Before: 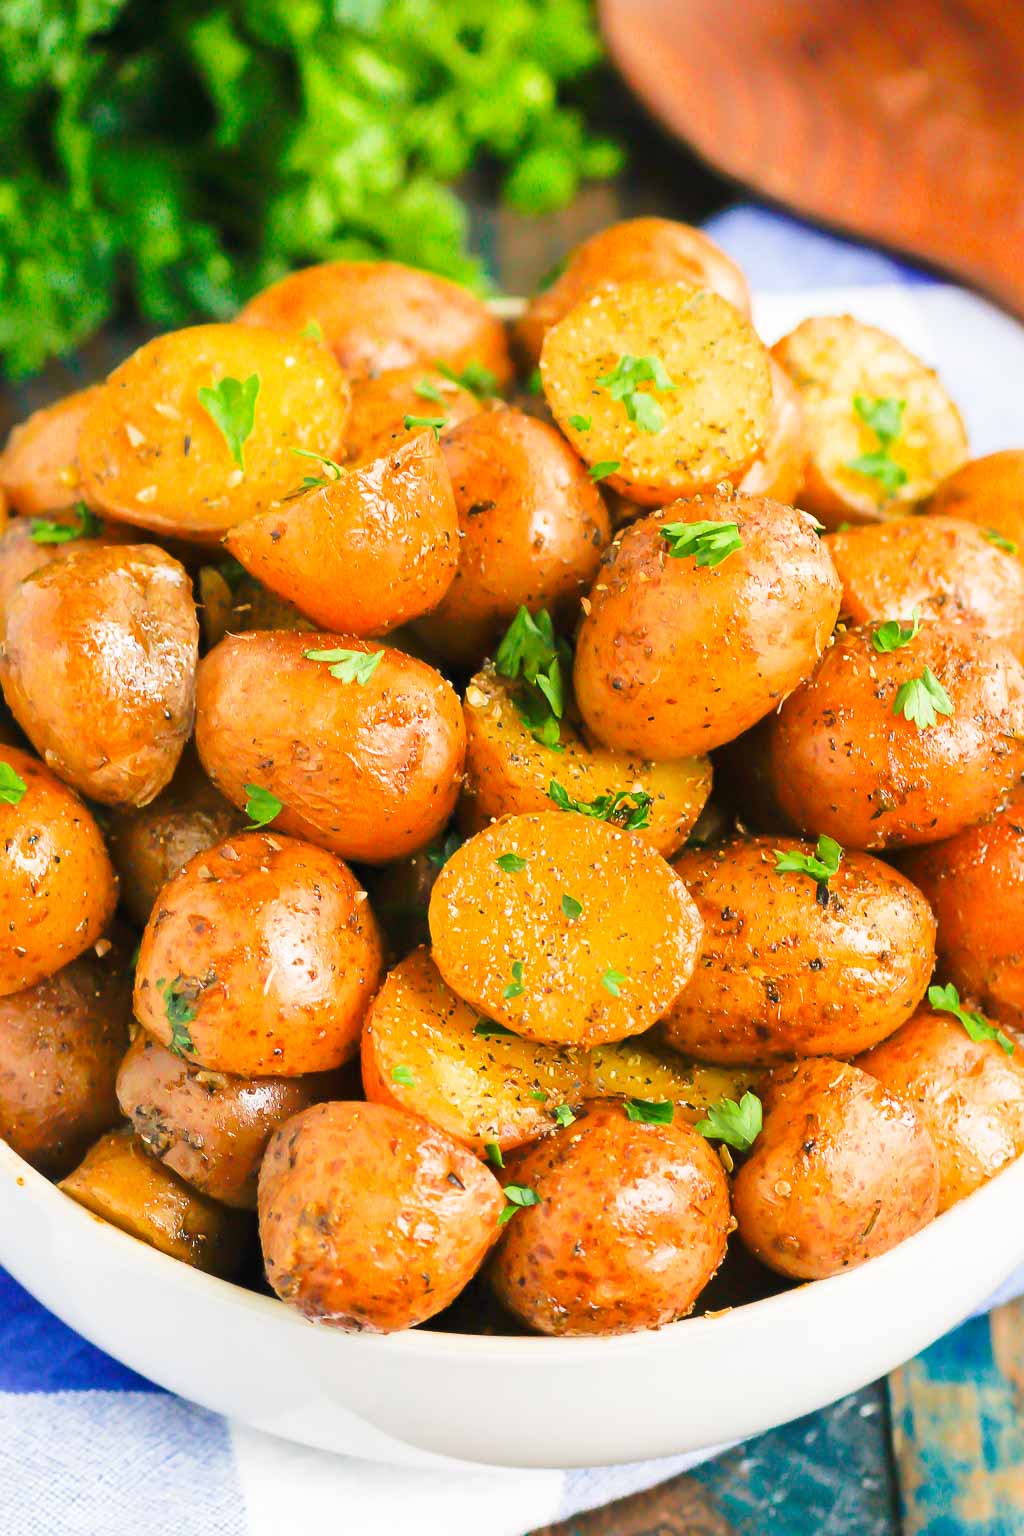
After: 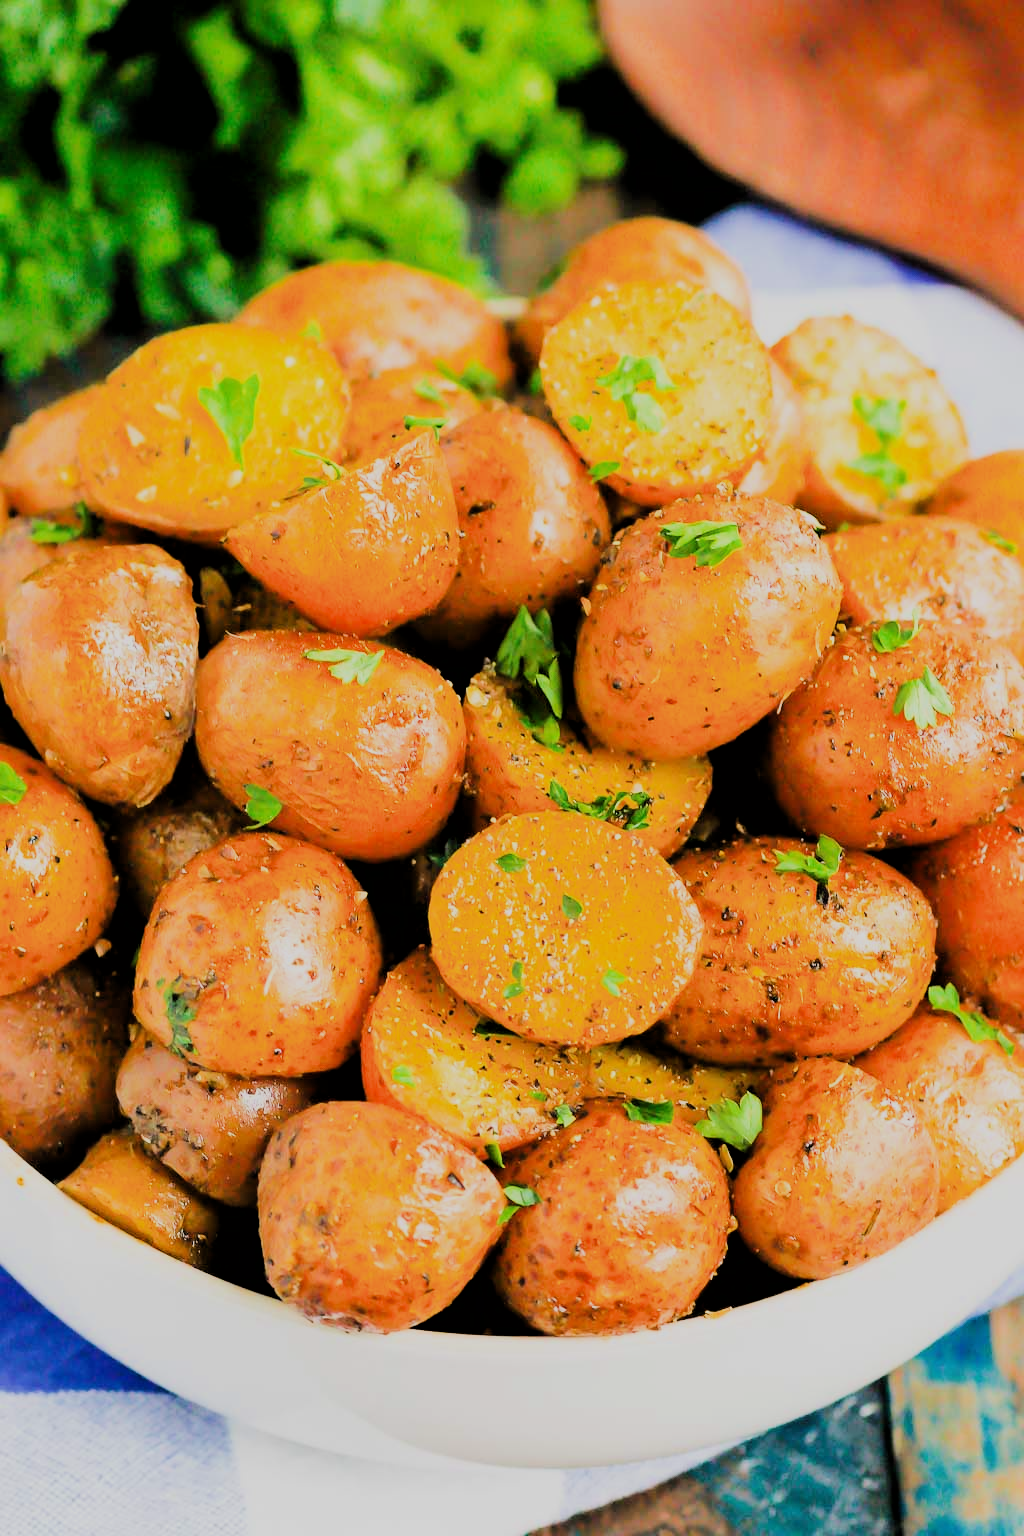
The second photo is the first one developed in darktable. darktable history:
filmic rgb: black relative exposure -3.11 EV, white relative exposure 7.08 EV, hardness 1.48, contrast 1.35, contrast in shadows safe
